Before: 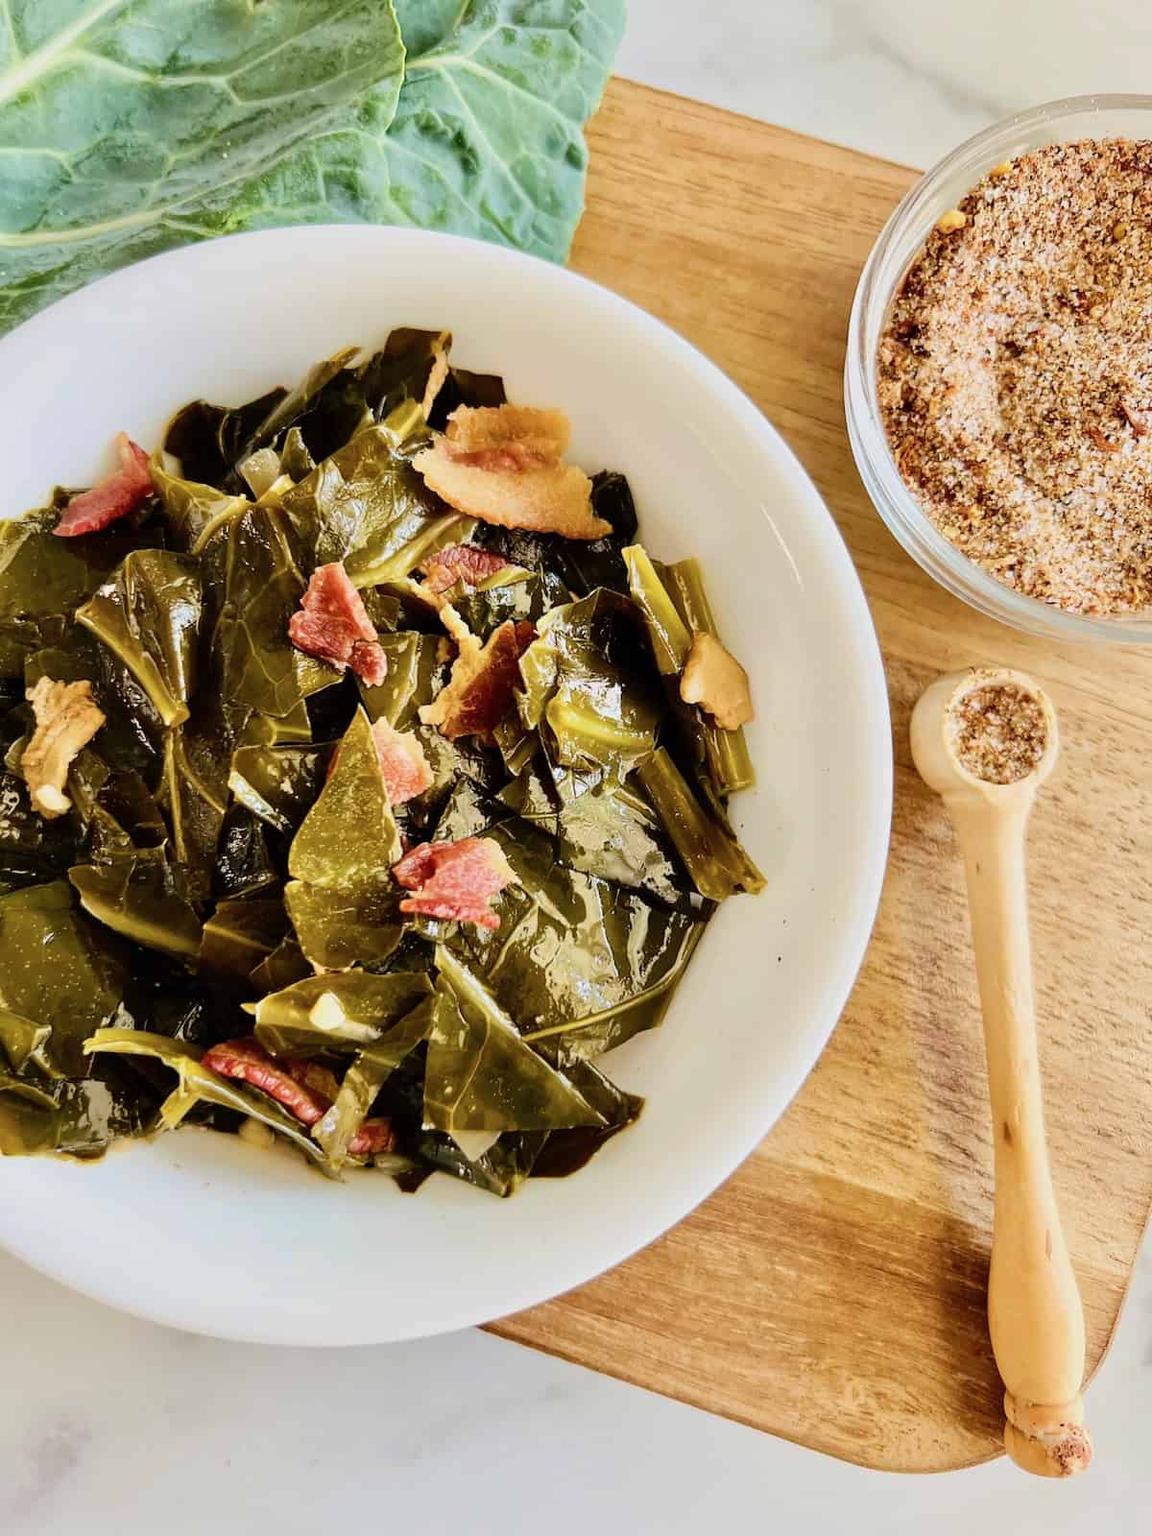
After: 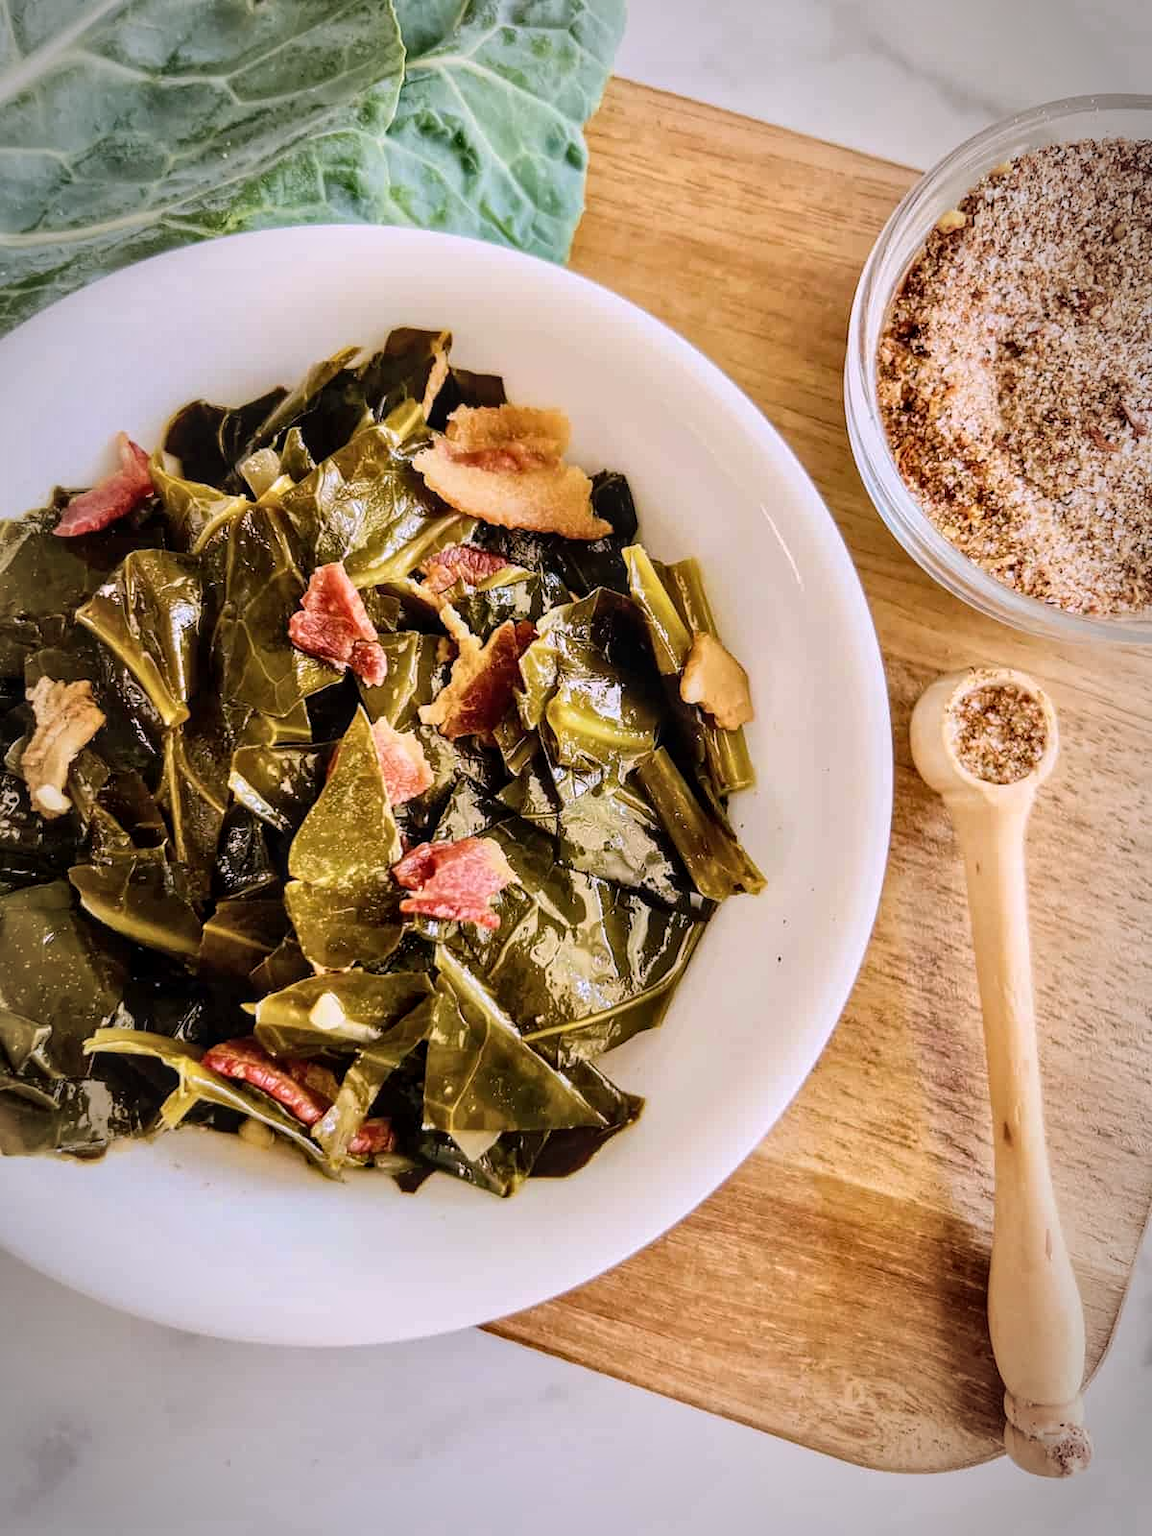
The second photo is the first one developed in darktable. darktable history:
vignetting: automatic ratio true
white balance: red 1.05, blue 1.072
local contrast: on, module defaults
